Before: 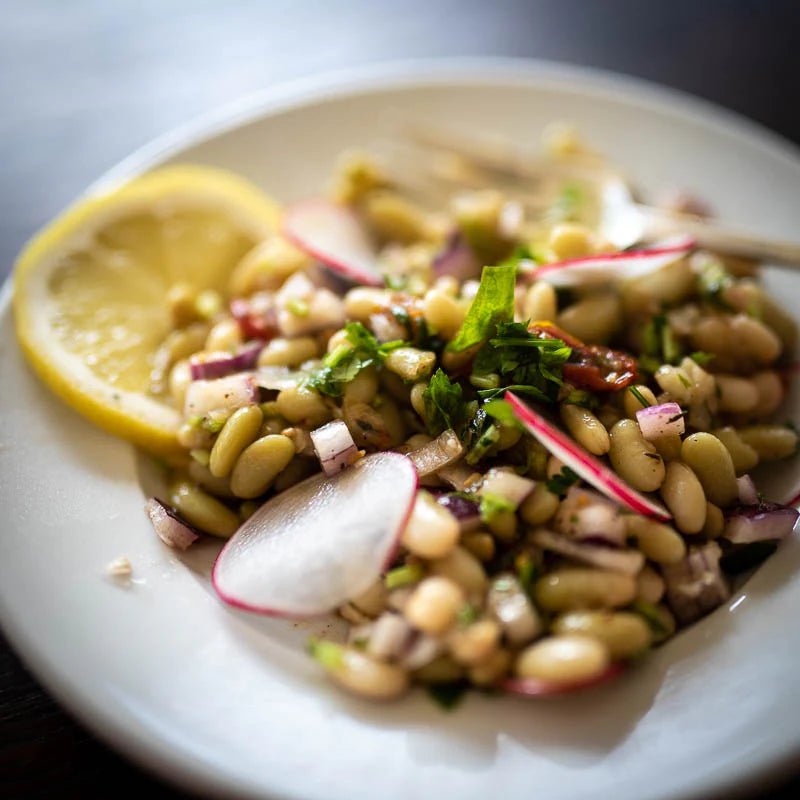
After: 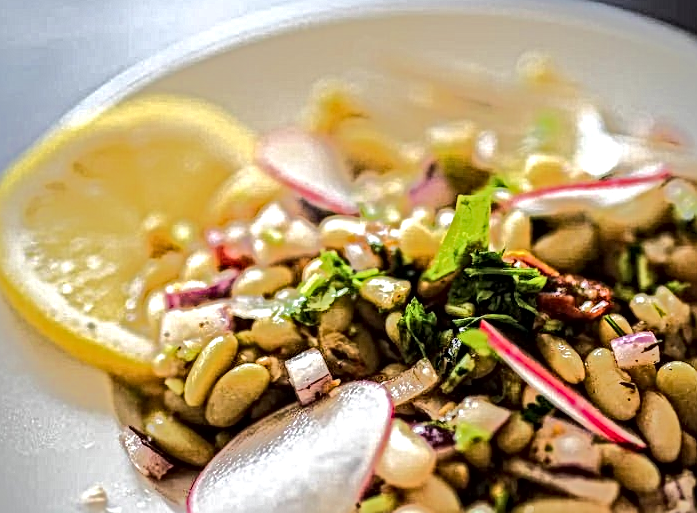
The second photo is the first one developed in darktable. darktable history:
crop: left 3.137%, top 8.897%, right 9.623%, bottom 26.906%
local contrast: mode bilateral grid, contrast 20, coarseness 3, detail 300%, midtone range 0.2
tone equalizer: -8 EV -0.51 EV, -7 EV -0.301 EV, -6 EV -0.097 EV, -5 EV 0.376 EV, -4 EV 0.945 EV, -3 EV 0.823 EV, -2 EV -0.013 EV, -1 EV 0.136 EV, +0 EV -0.028 EV, edges refinement/feathering 500, mask exposure compensation -1.57 EV, preserve details no
